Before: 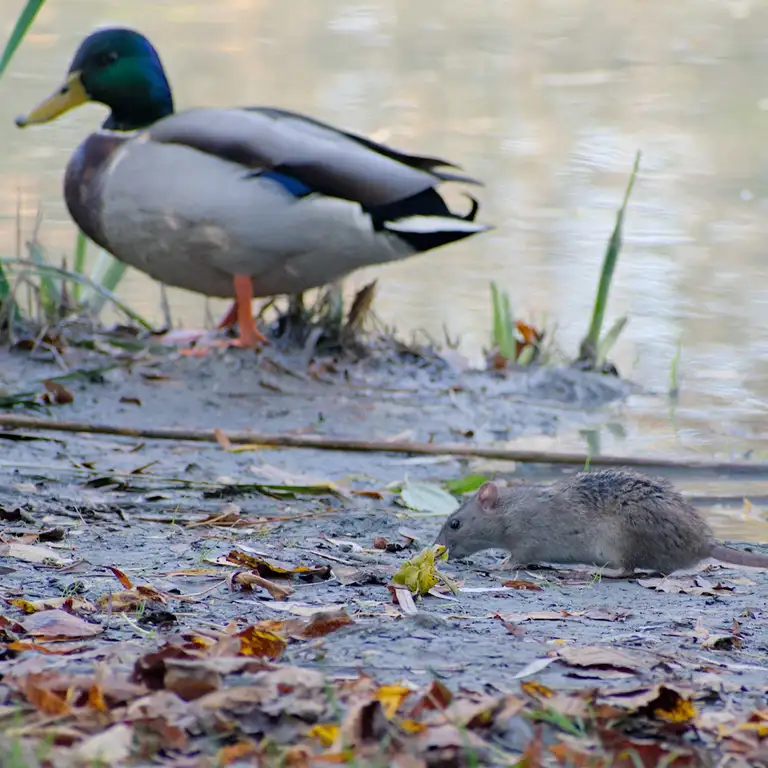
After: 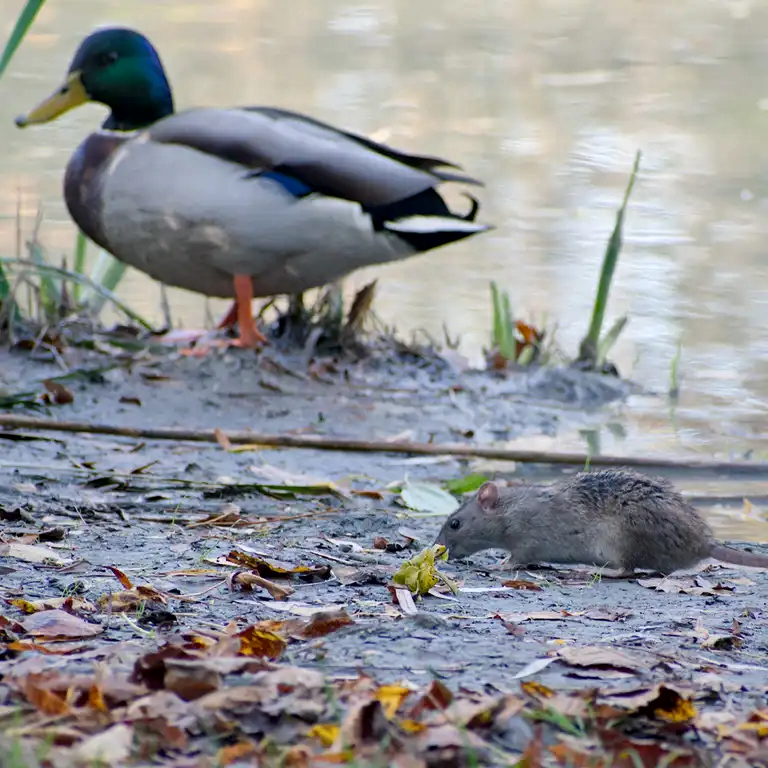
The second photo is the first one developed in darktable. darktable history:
local contrast: mode bilateral grid, contrast 19, coarseness 50, detail 148%, midtone range 0.2
